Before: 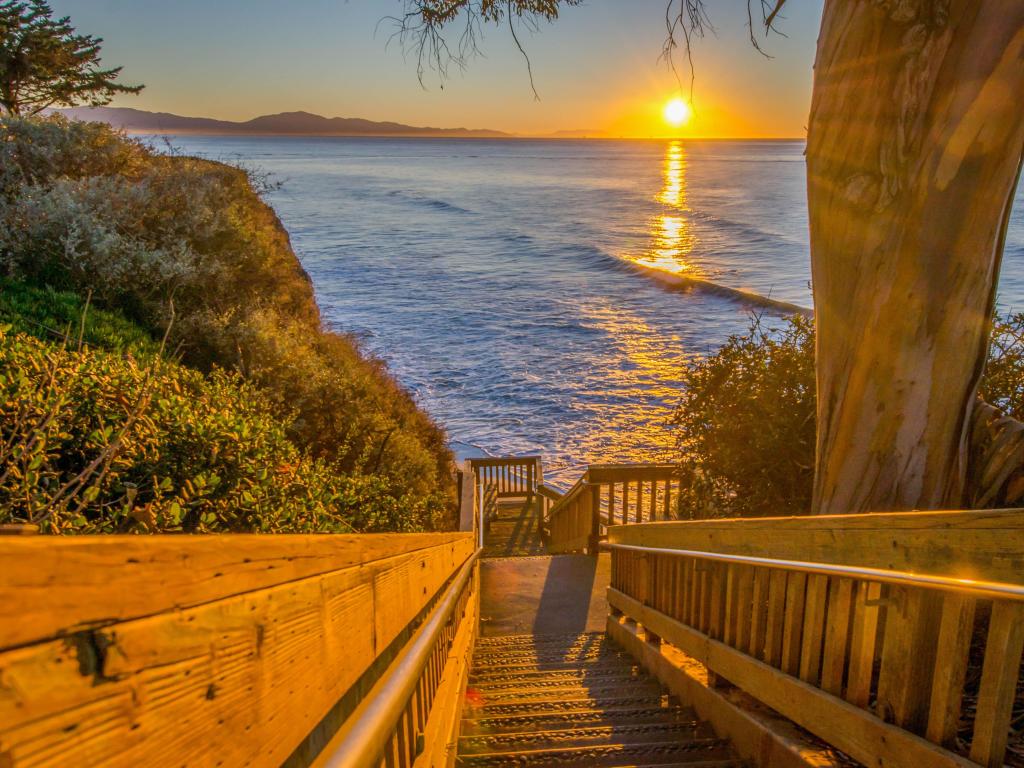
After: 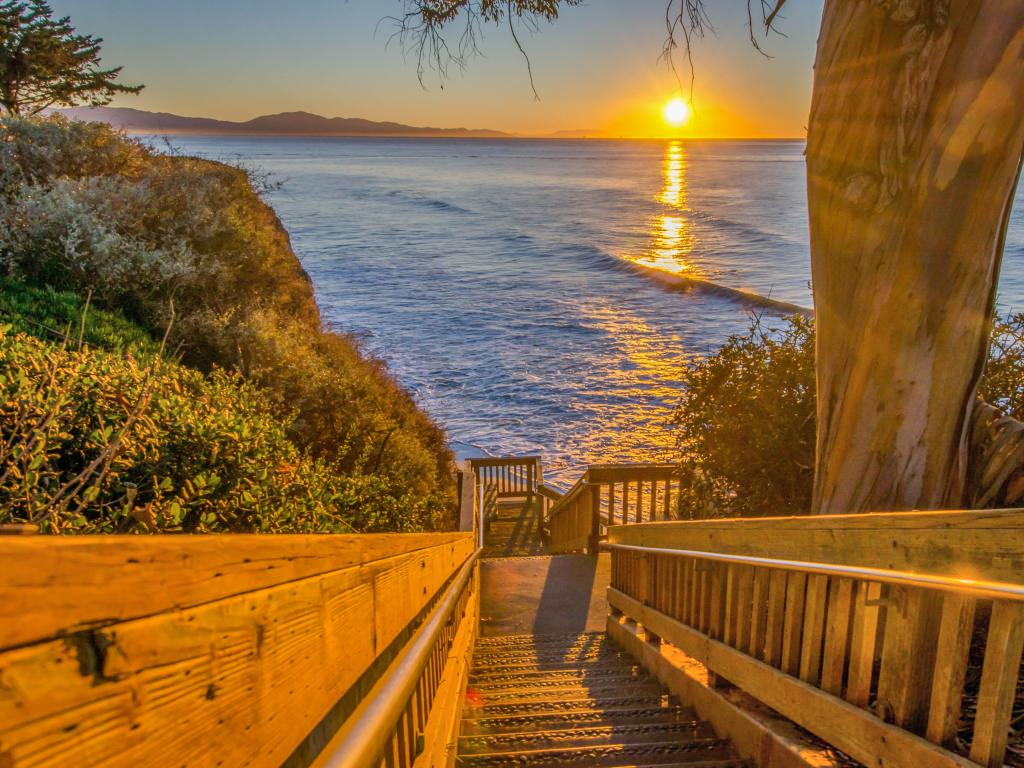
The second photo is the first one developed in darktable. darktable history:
shadows and highlights: shadows 59.35, soften with gaussian
